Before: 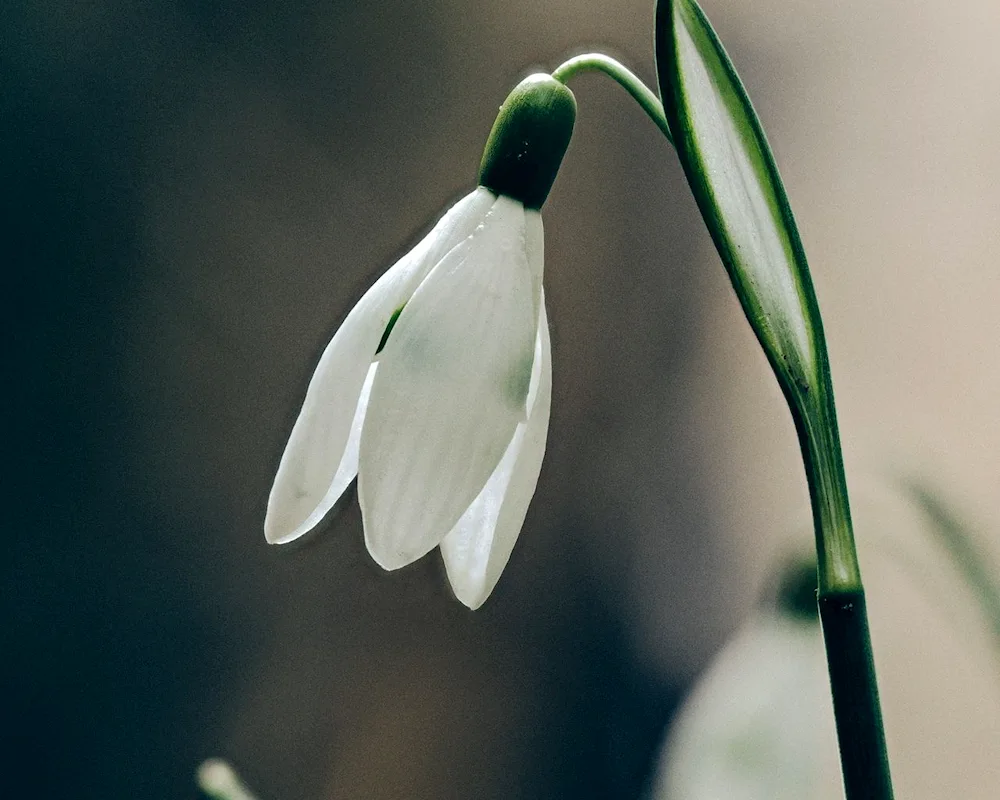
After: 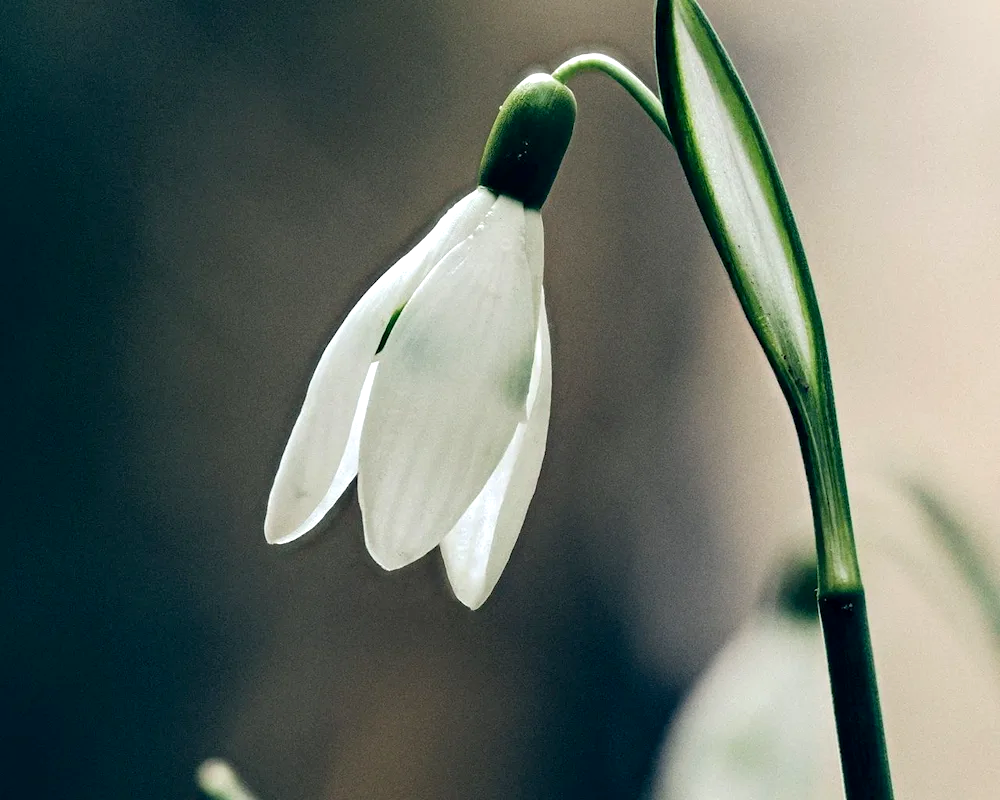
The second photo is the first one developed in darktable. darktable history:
exposure: black level correction 0.001, exposure 0.4 EV, compensate highlight preservation false
